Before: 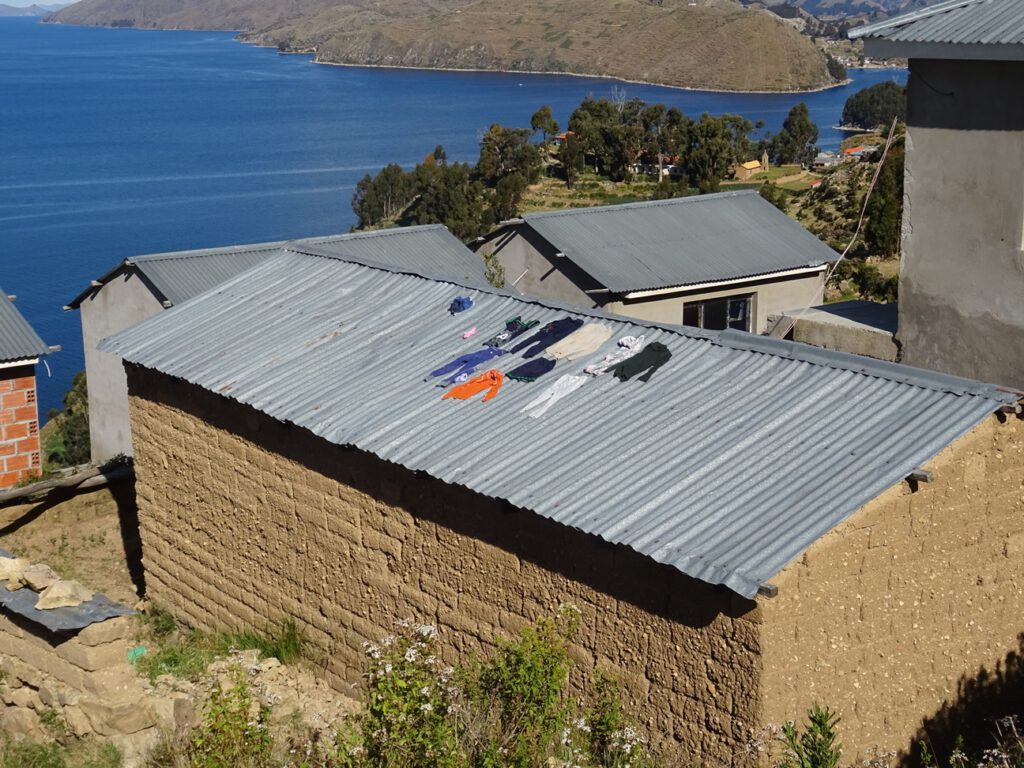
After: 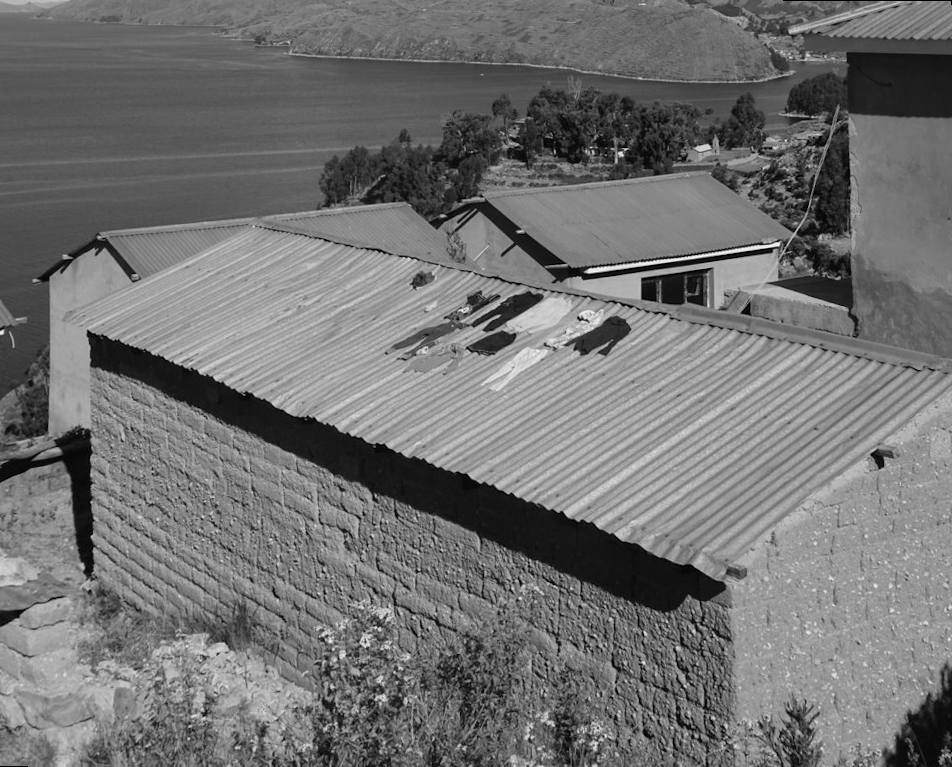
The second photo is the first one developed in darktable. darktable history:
monochrome: a 32, b 64, size 2.3
rotate and perspective: rotation 0.215°, lens shift (vertical) -0.139, crop left 0.069, crop right 0.939, crop top 0.002, crop bottom 0.996
color correction: highlights b* 3
white balance: red 0.974, blue 1.044
